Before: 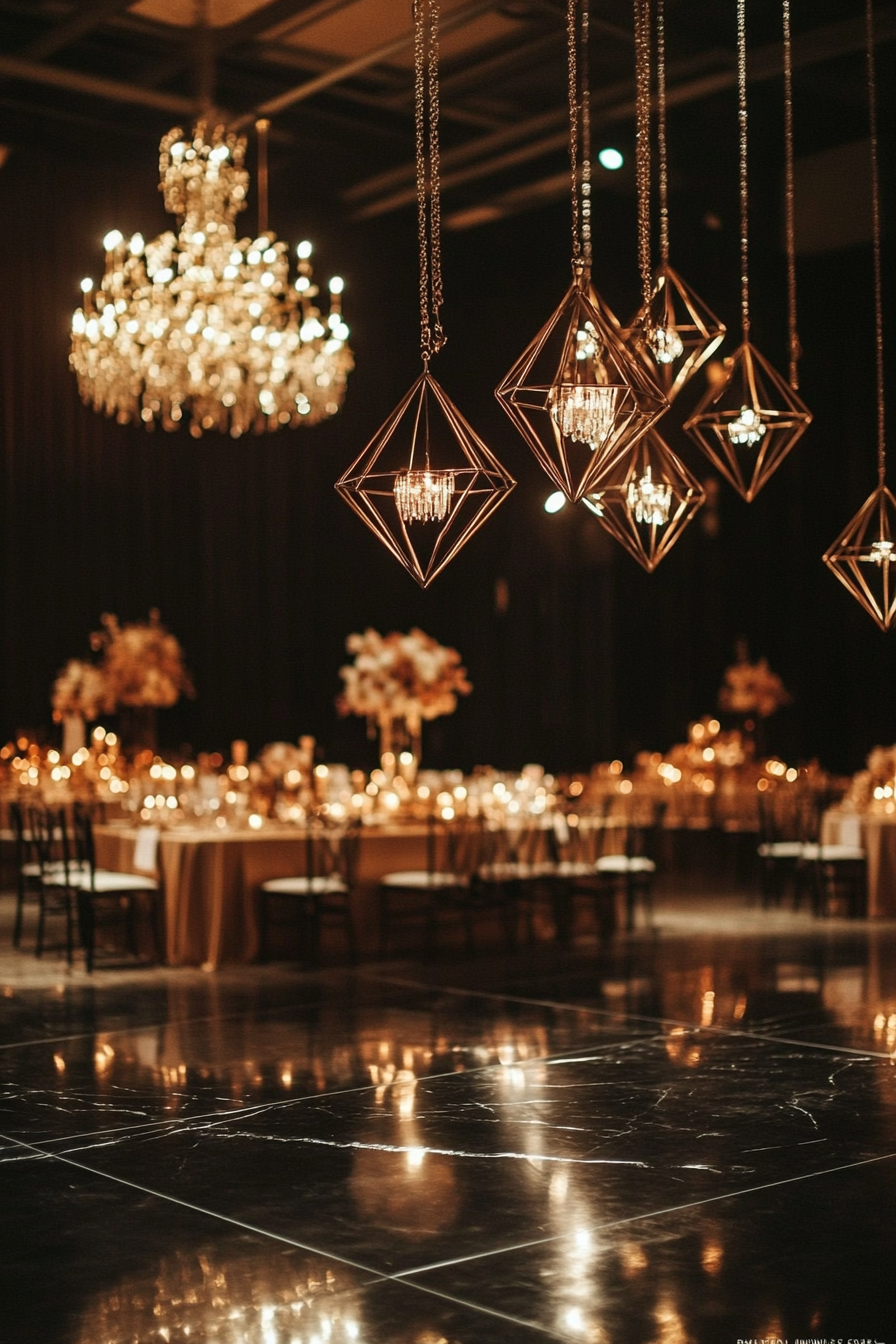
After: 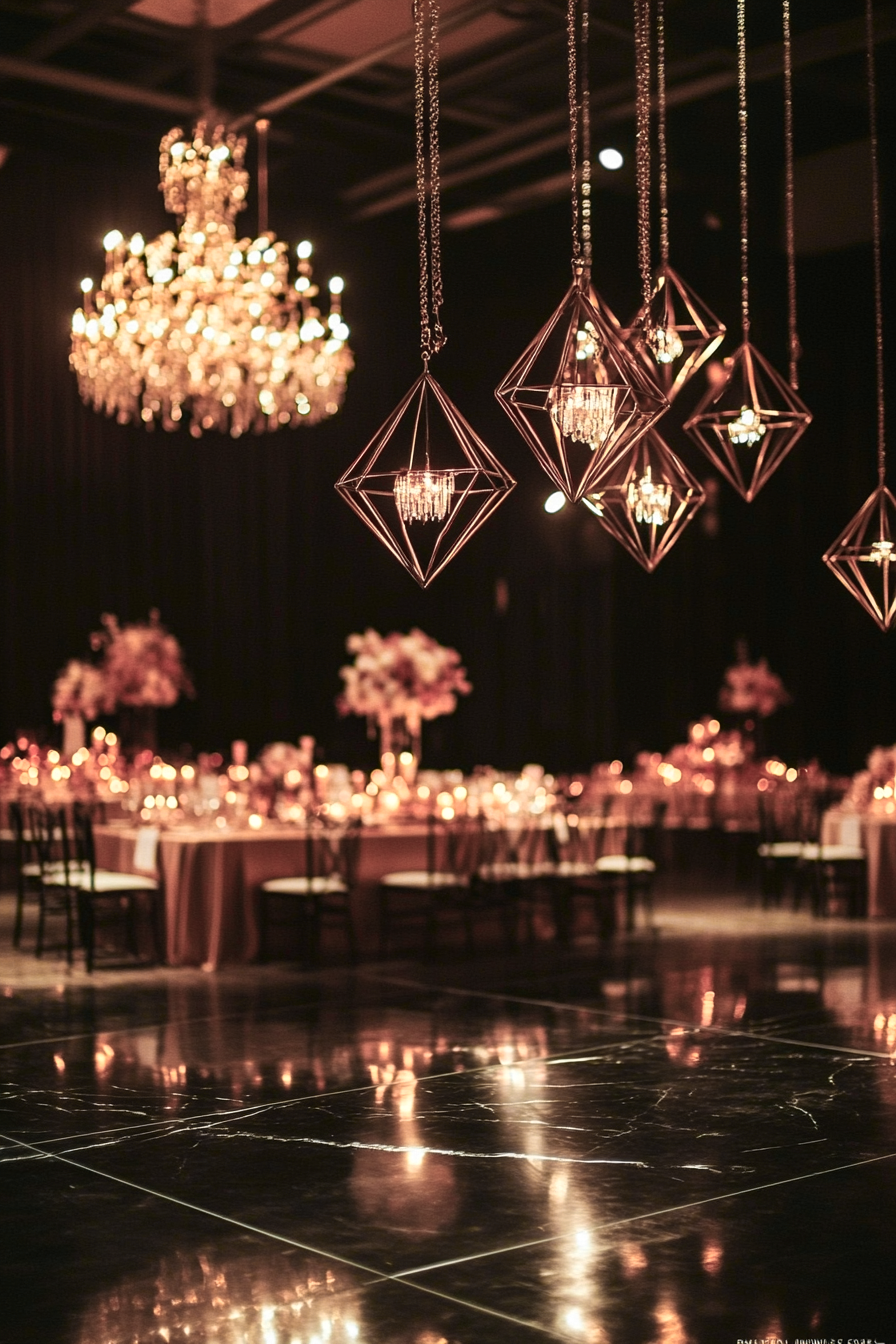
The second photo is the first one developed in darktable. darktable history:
contrast brightness saturation: contrast 0.072
color zones: curves: ch0 [(0.257, 0.558) (0.75, 0.565)]; ch1 [(0.004, 0.857) (0.14, 0.416) (0.257, 0.695) (0.442, 0.032) (0.736, 0.266) (0.891, 0.741)]; ch2 [(0, 0.623) (0.112, 0.436) (0.271, 0.474) (0.516, 0.64) (0.743, 0.286)]
